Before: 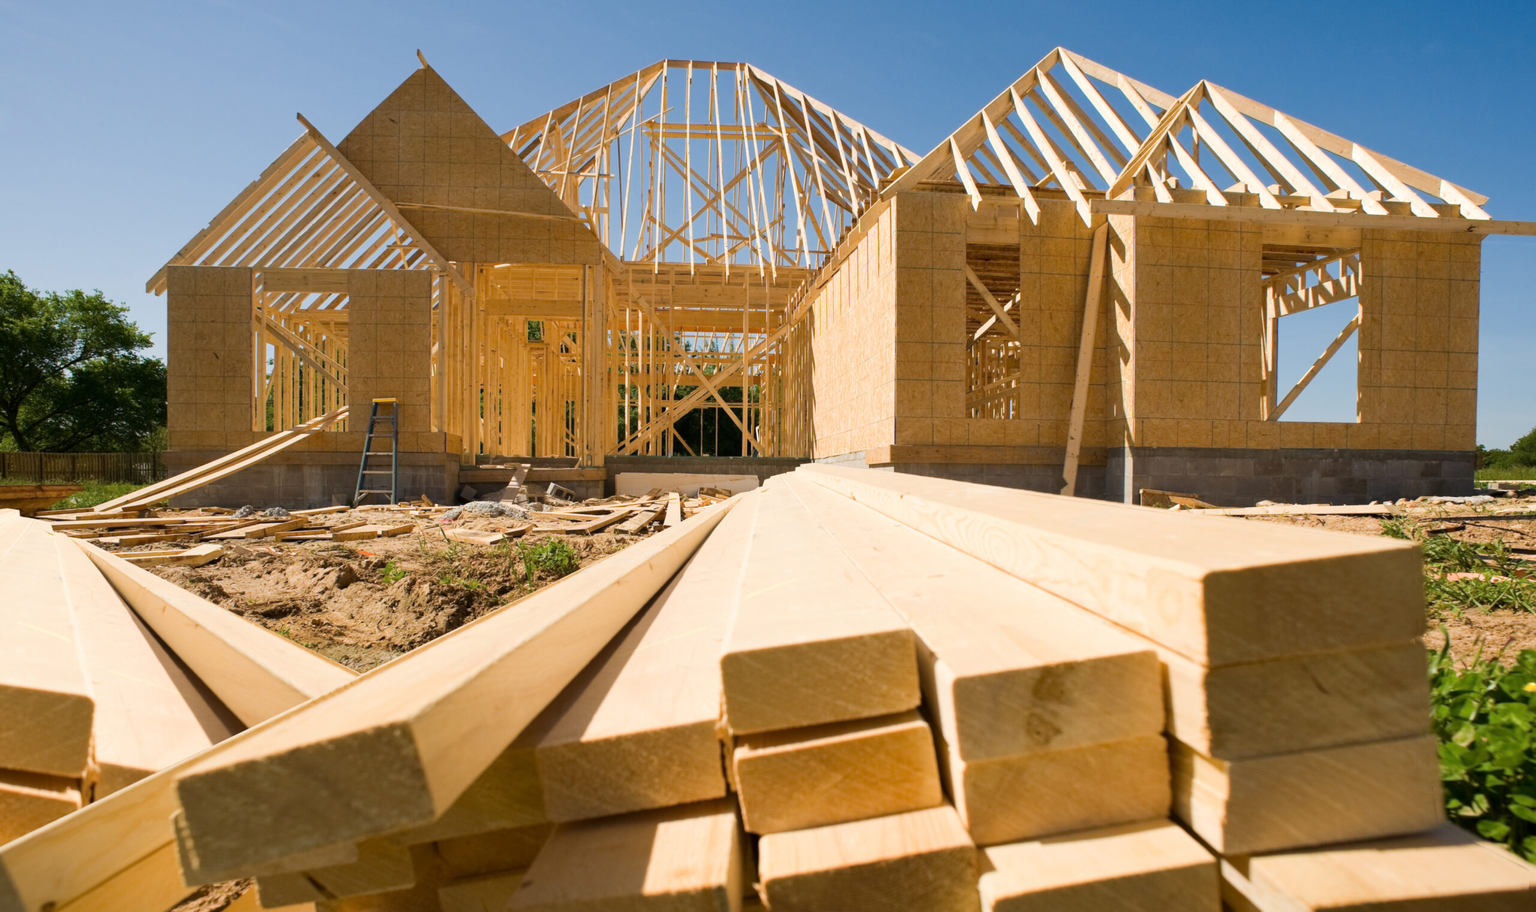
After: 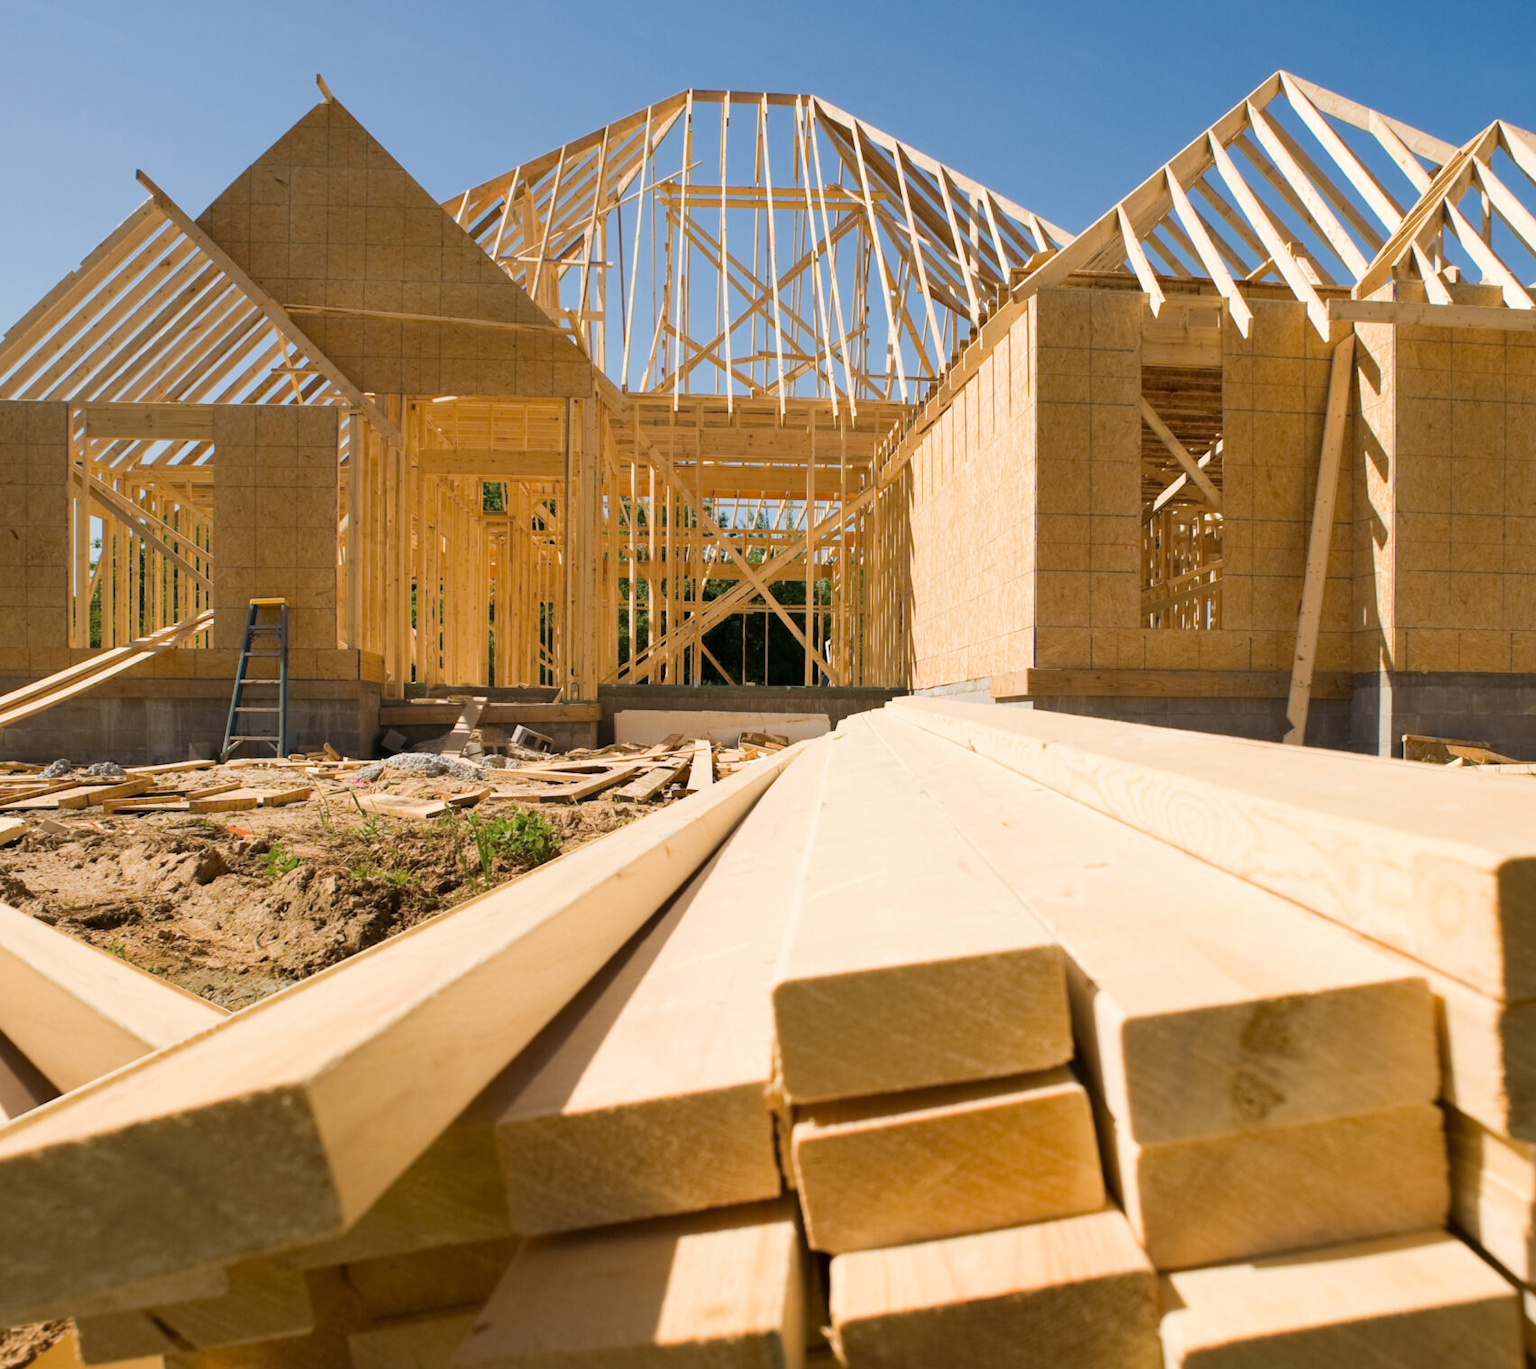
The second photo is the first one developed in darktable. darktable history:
crop and rotate: left 13.456%, right 19.953%
